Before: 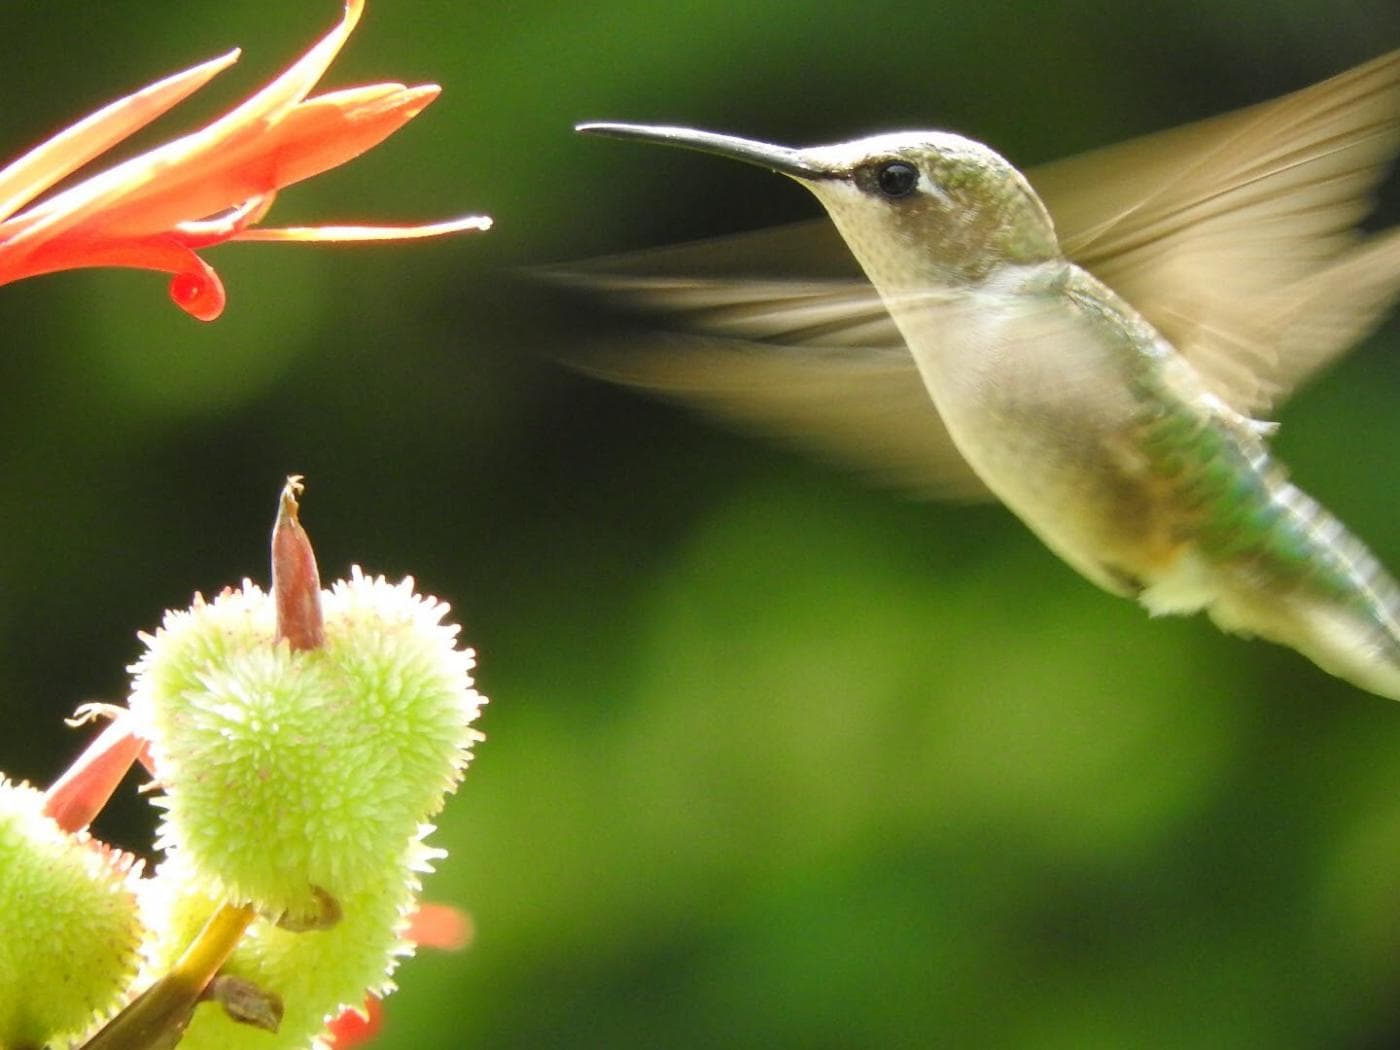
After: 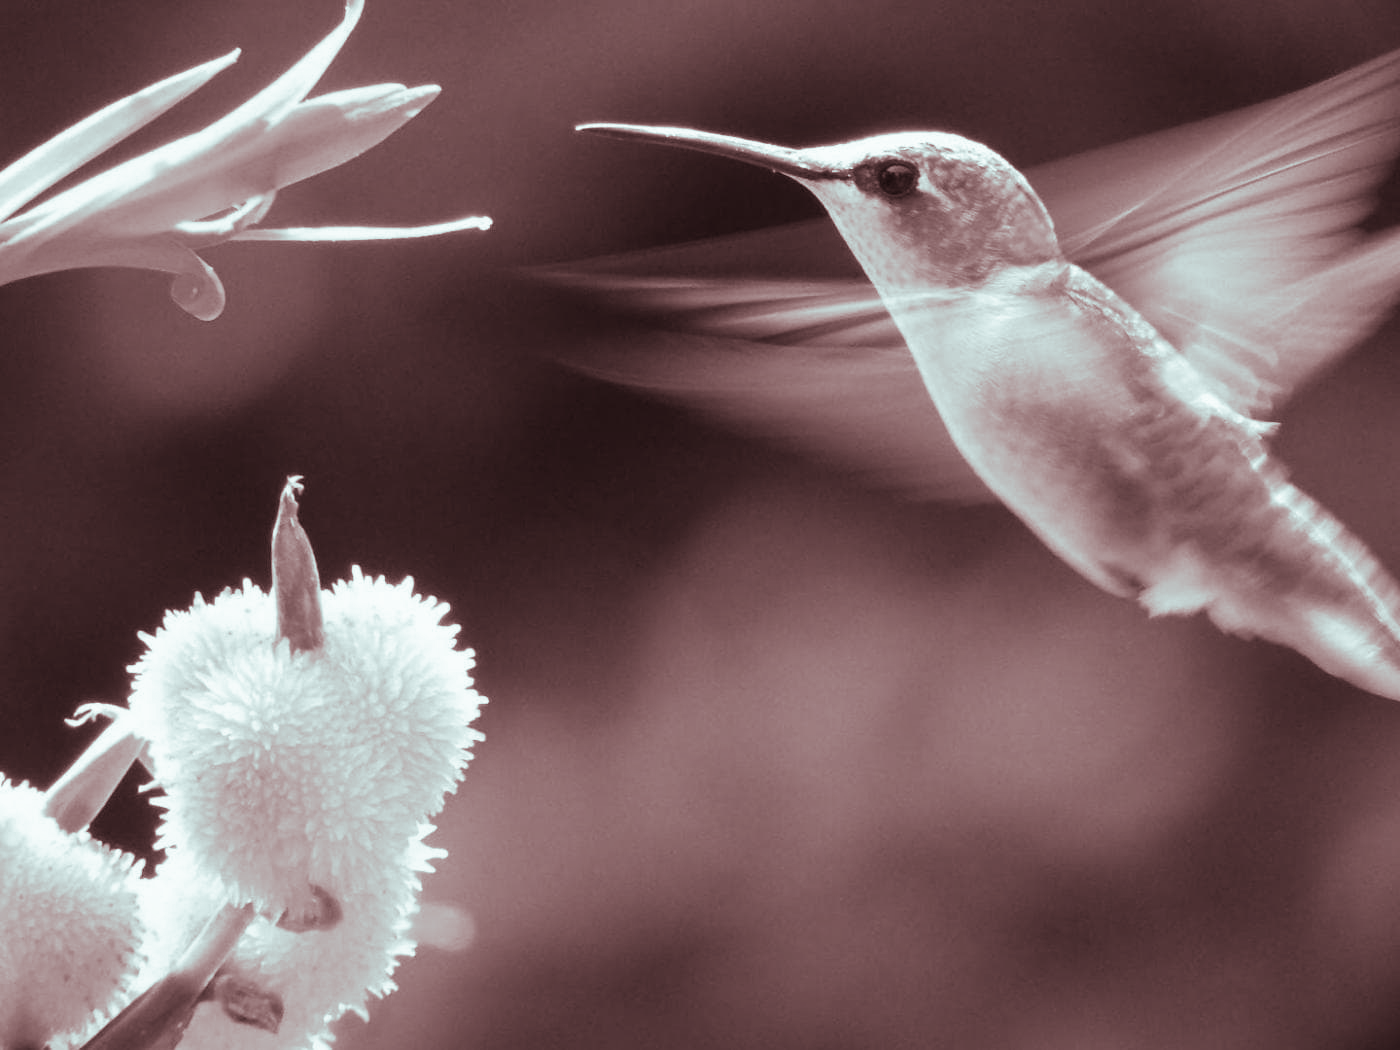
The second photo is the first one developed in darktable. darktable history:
white balance: red 0.925, blue 1.046
split-toning: shadows › saturation 0.3, highlights › hue 180°, highlights › saturation 0.3, compress 0%
monochrome: on, module defaults
